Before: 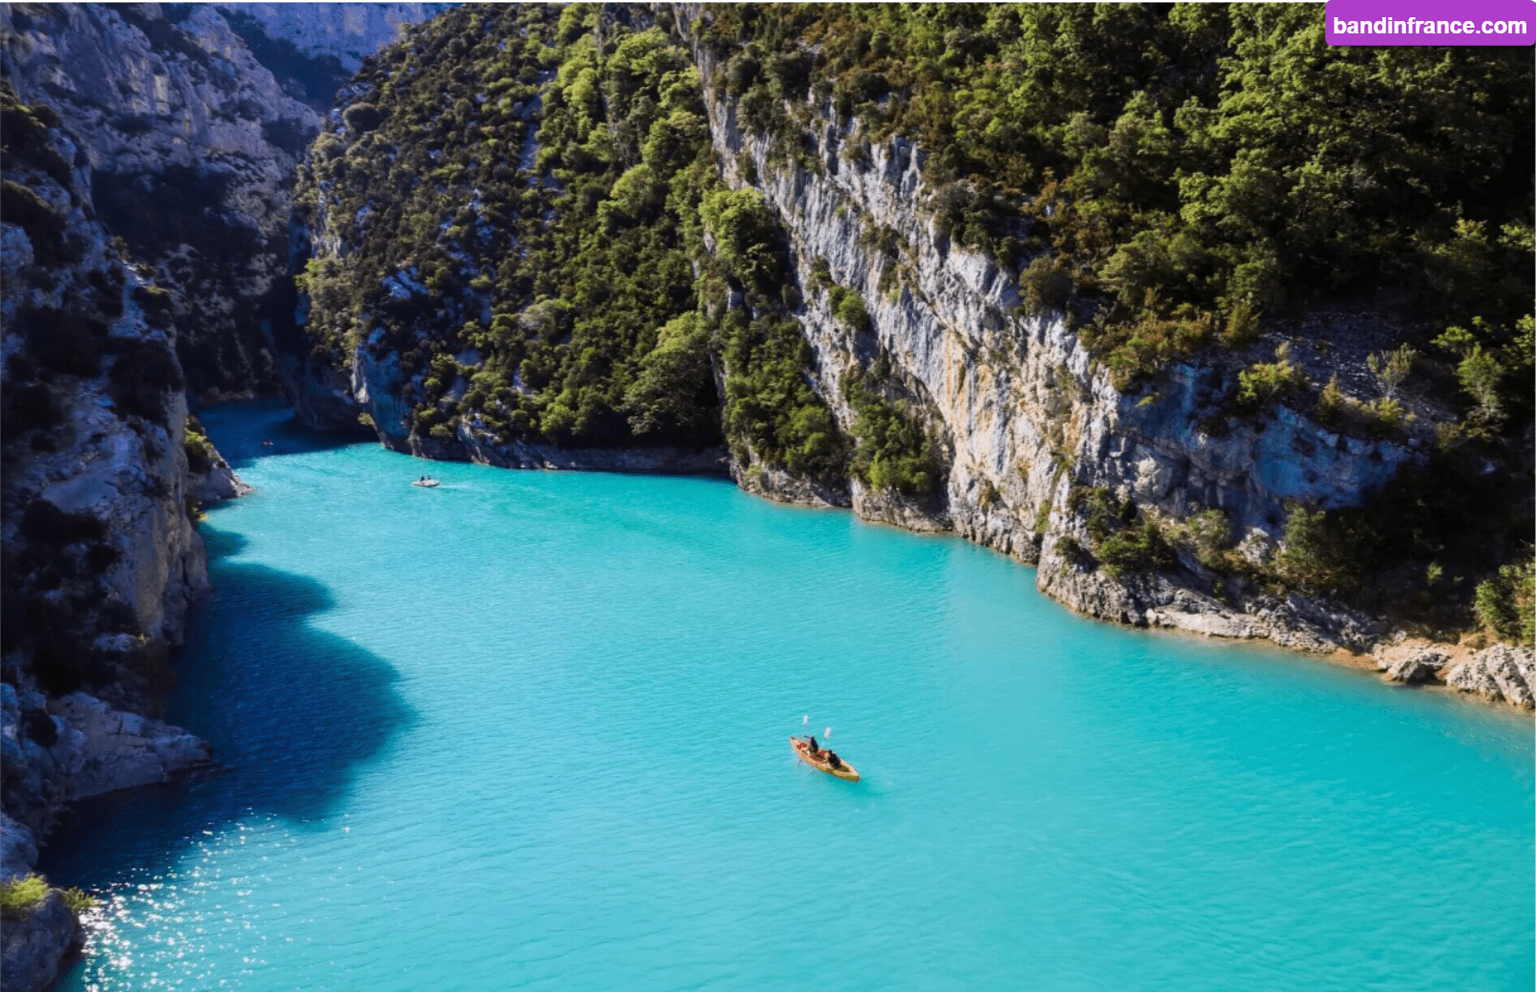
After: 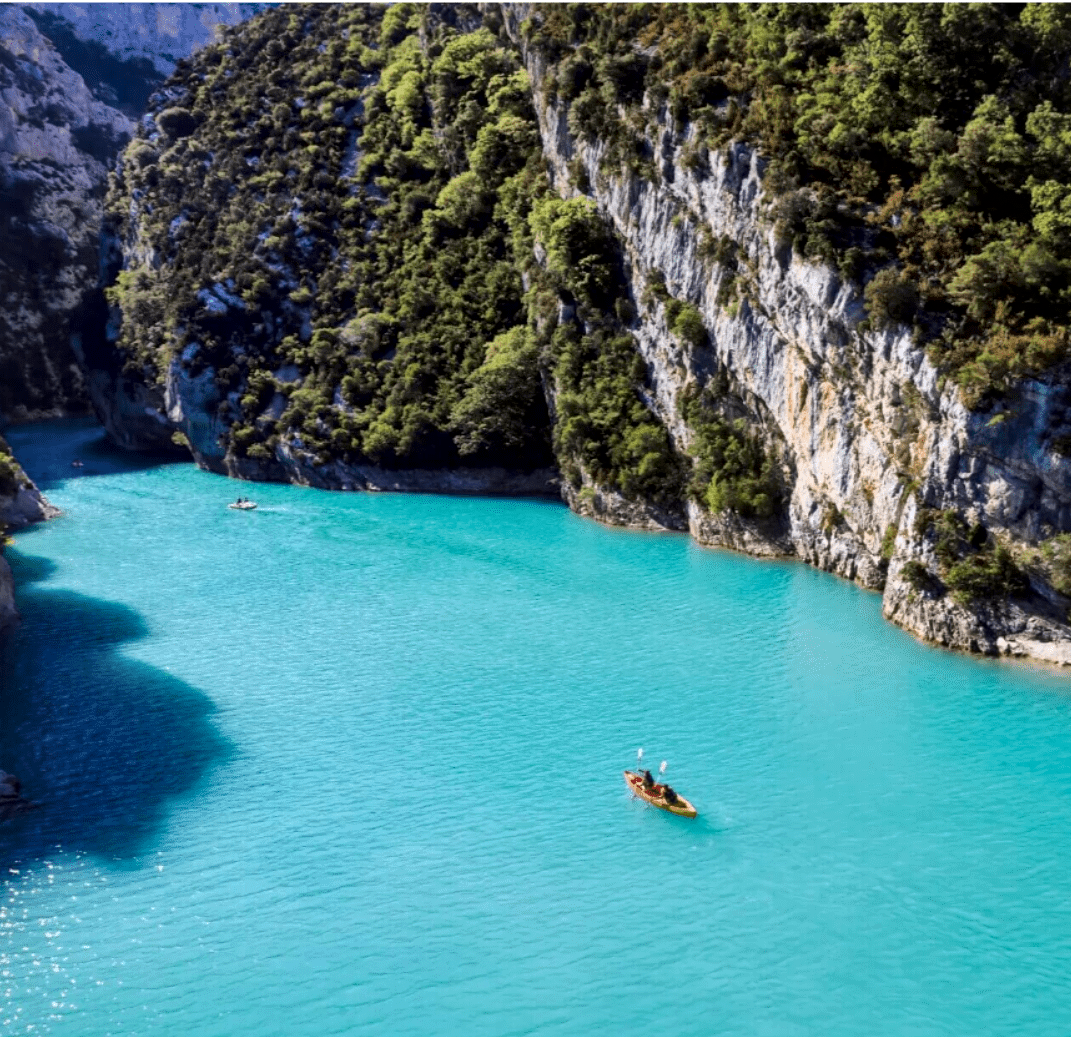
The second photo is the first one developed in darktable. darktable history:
local contrast: mode bilateral grid, contrast 20, coarseness 50, detail 171%, midtone range 0.2
crop and rotate: left 12.673%, right 20.66%
